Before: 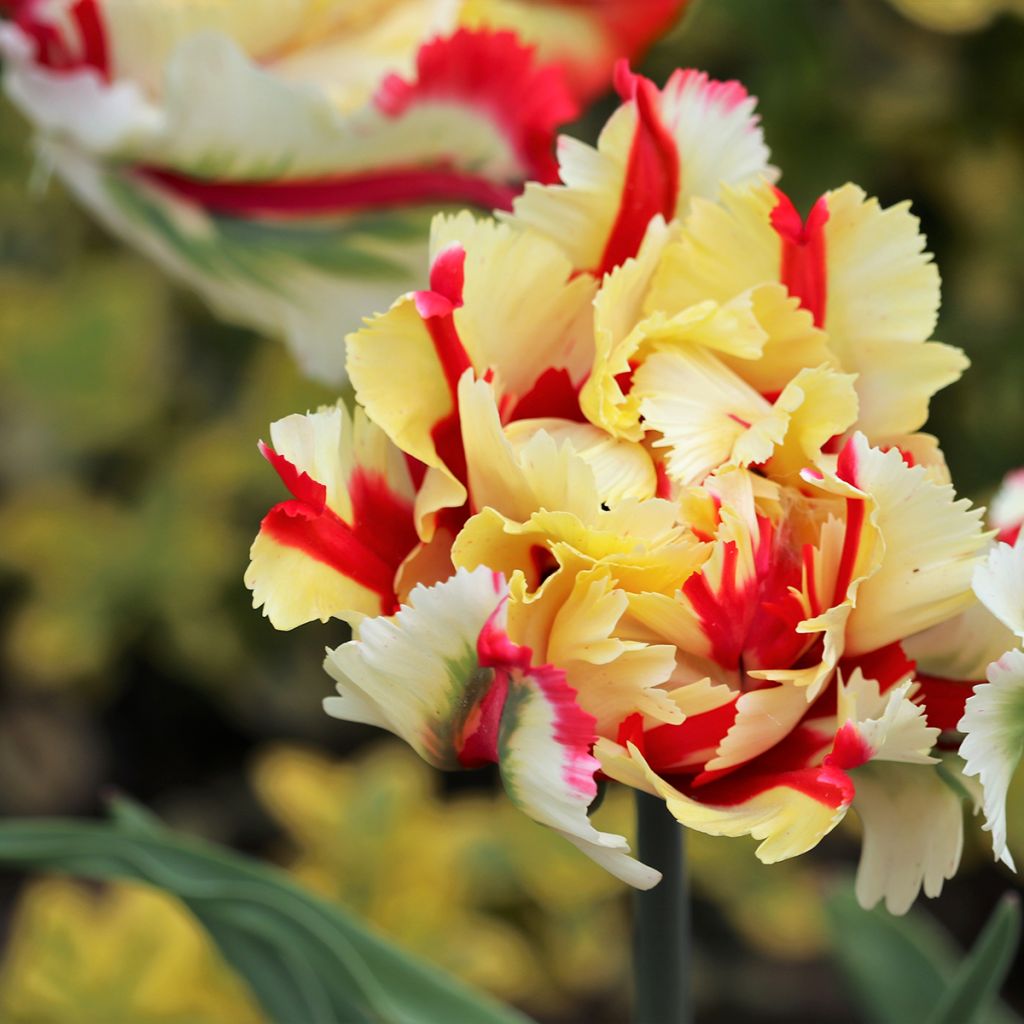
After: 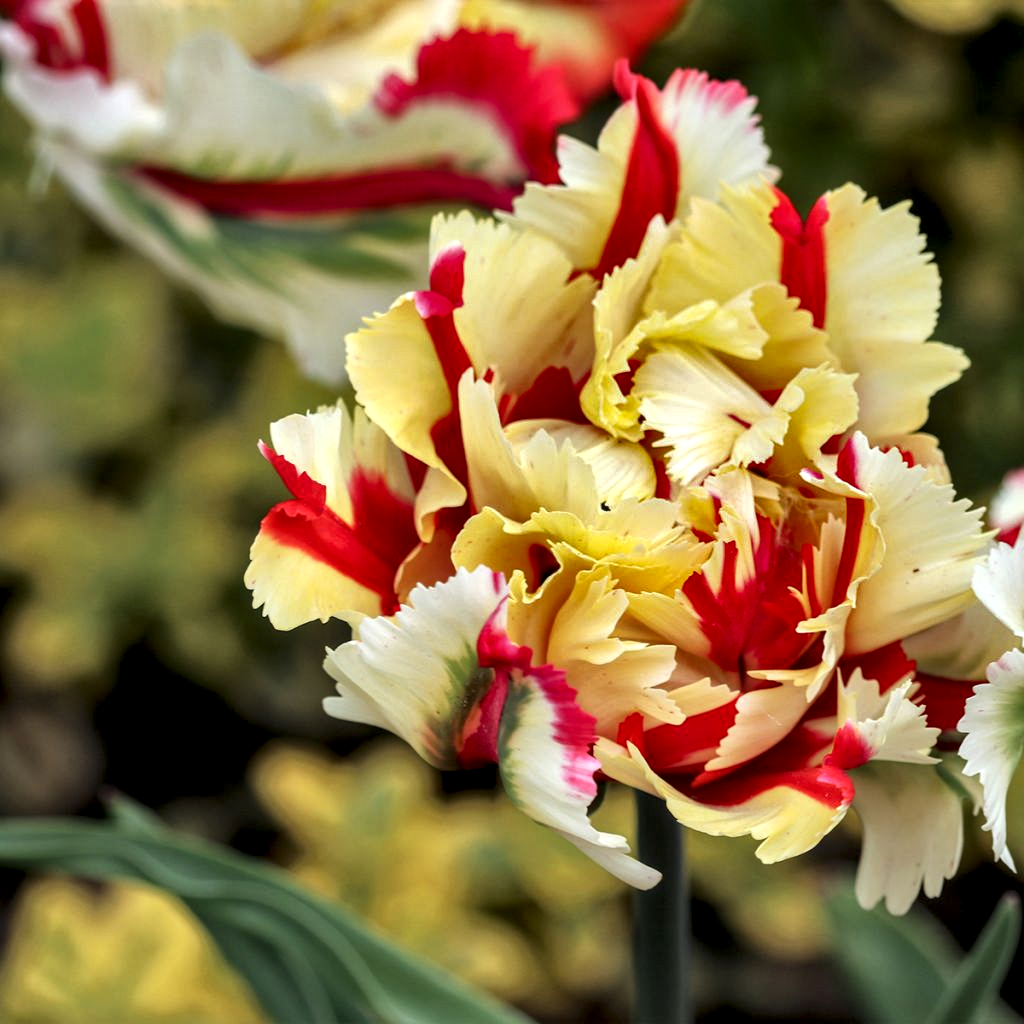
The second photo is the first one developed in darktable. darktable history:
shadows and highlights: shadows 24.28, highlights -77.09, soften with gaussian
local contrast: highlights 60%, shadows 61%, detail 160%
